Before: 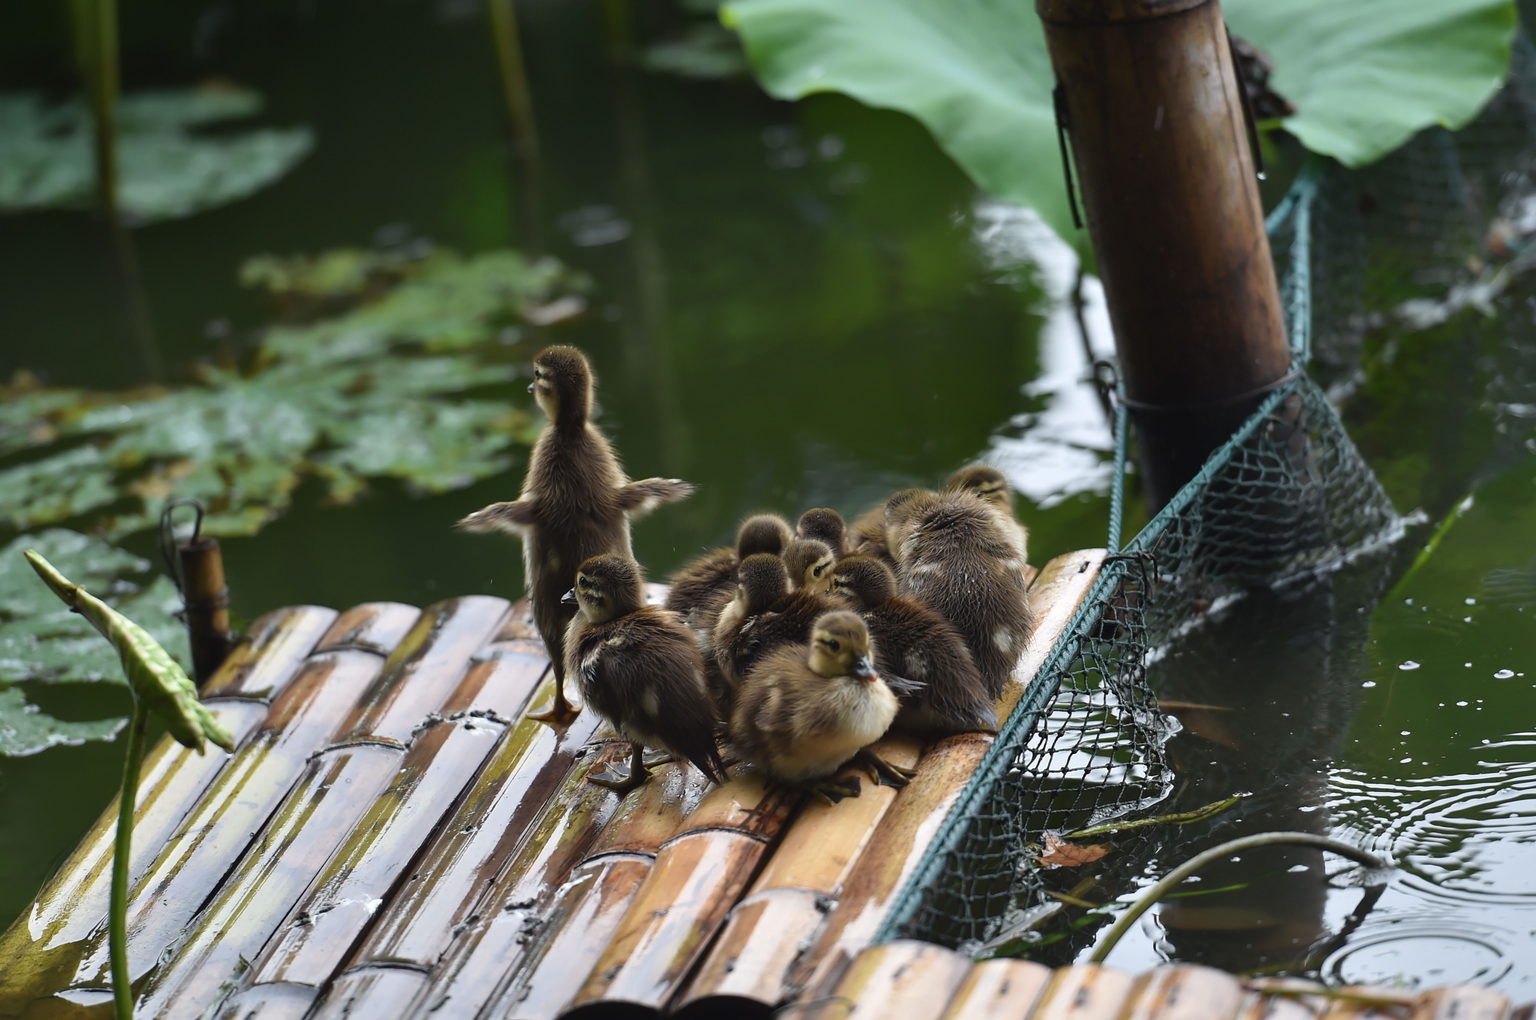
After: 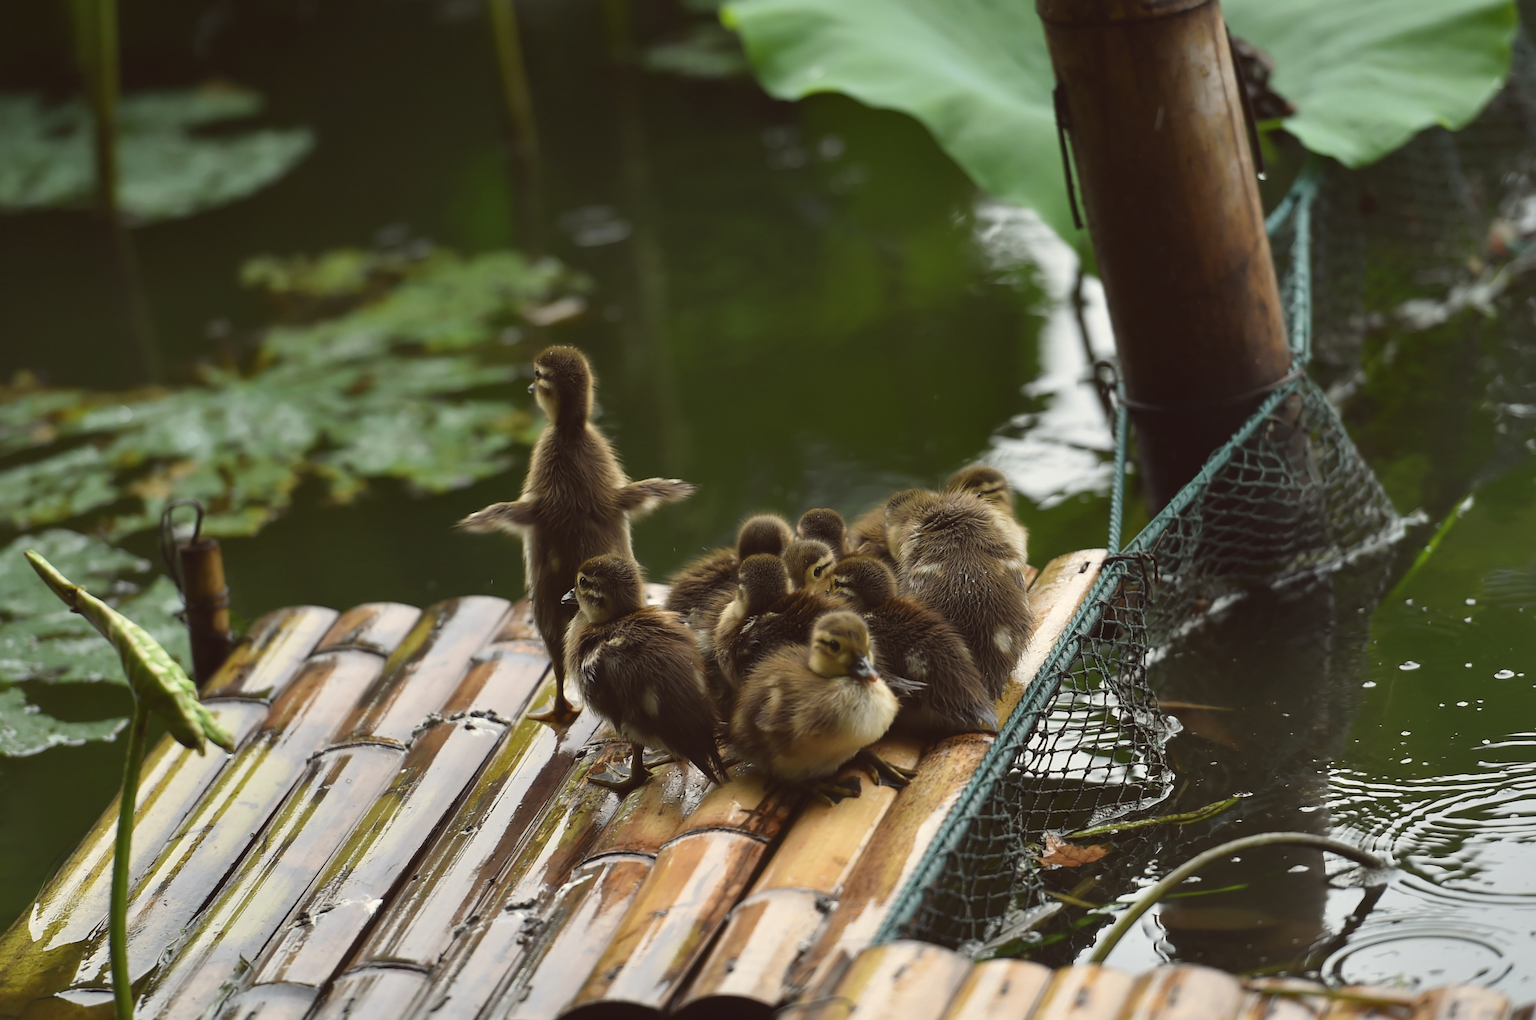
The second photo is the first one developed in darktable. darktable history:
tone equalizer: on, module defaults
color balance: lift [1.005, 1.002, 0.998, 0.998], gamma [1, 1.021, 1.02, 0.979], gain [0.923, 1.066, 1.056, 0.934]
